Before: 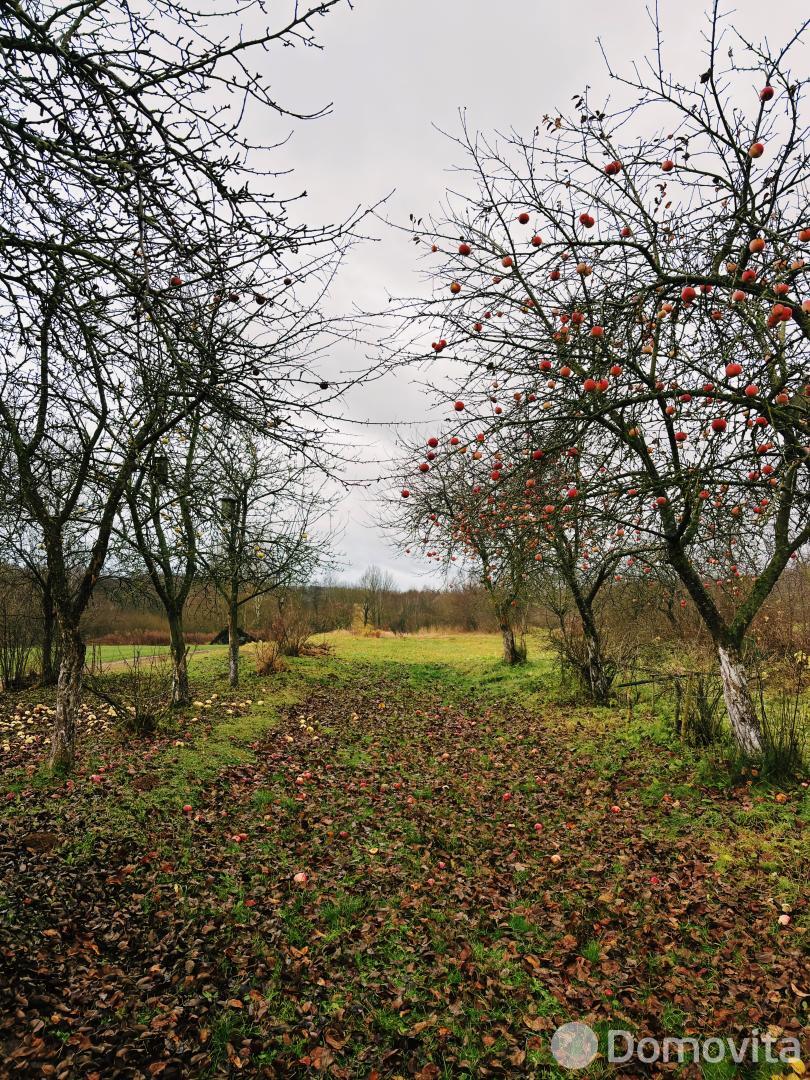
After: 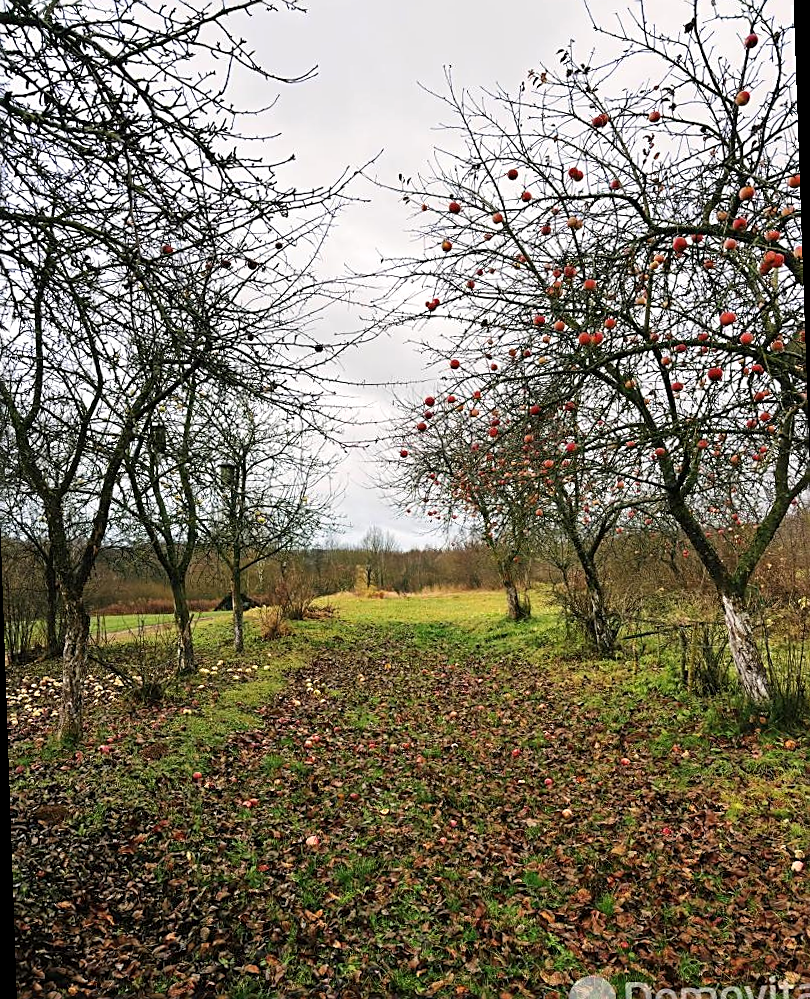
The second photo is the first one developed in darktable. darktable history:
sharpen: on, module defaults
exposure: exposure 0.207 EV, compensate highlight preservation false
rotate and perspective: rotation -2°, crop left 0.022, crop right 0.978, crop top 0.049, crop bottom 0.951
